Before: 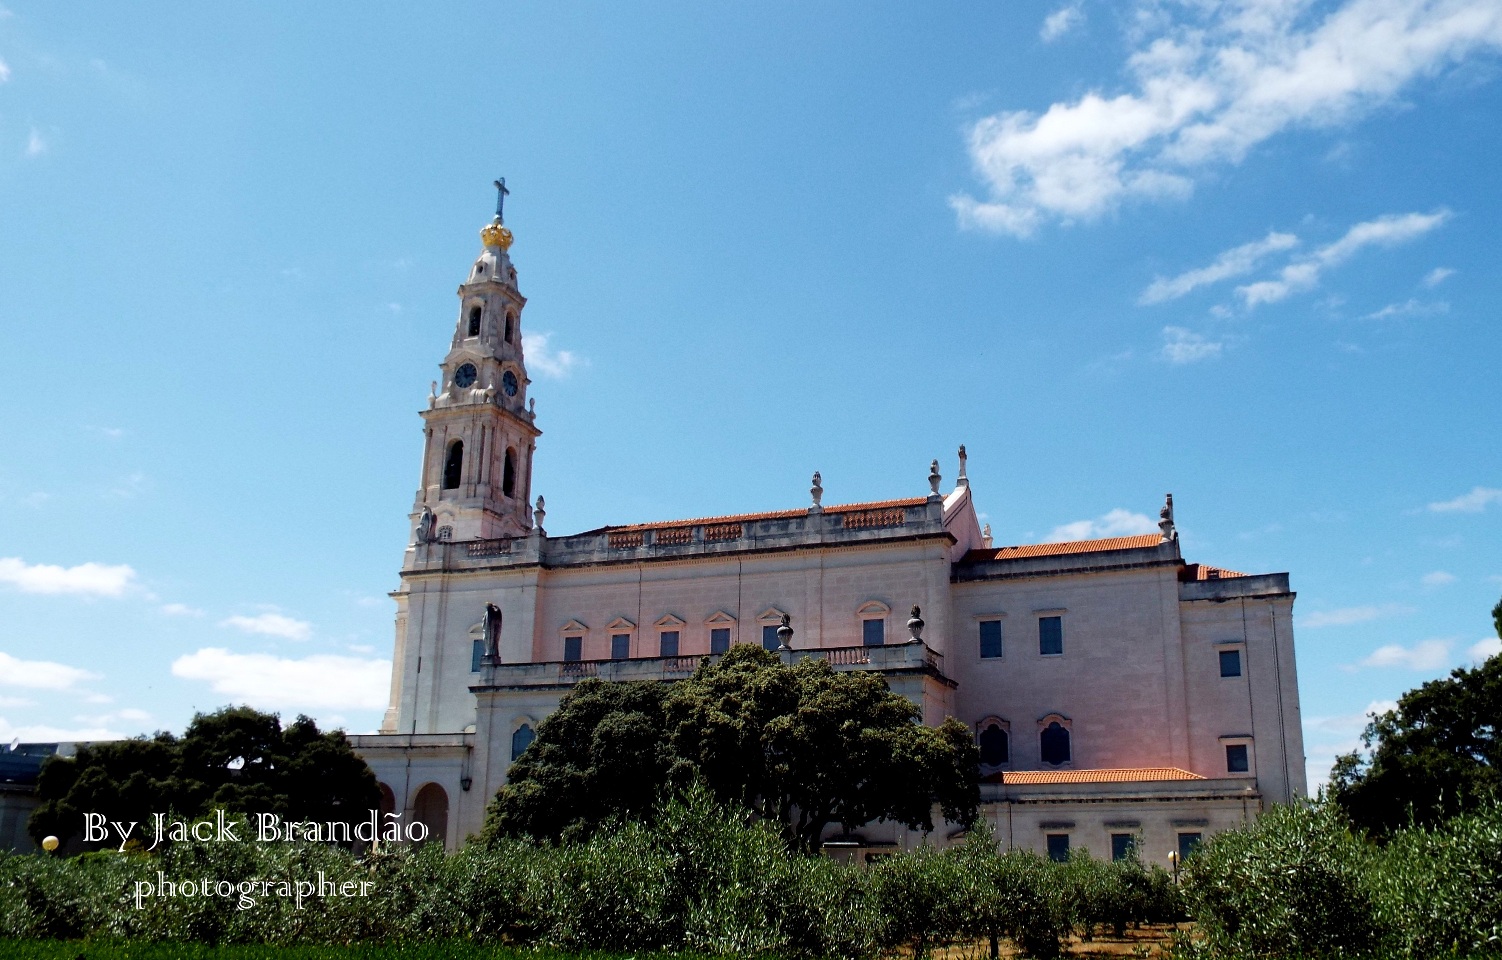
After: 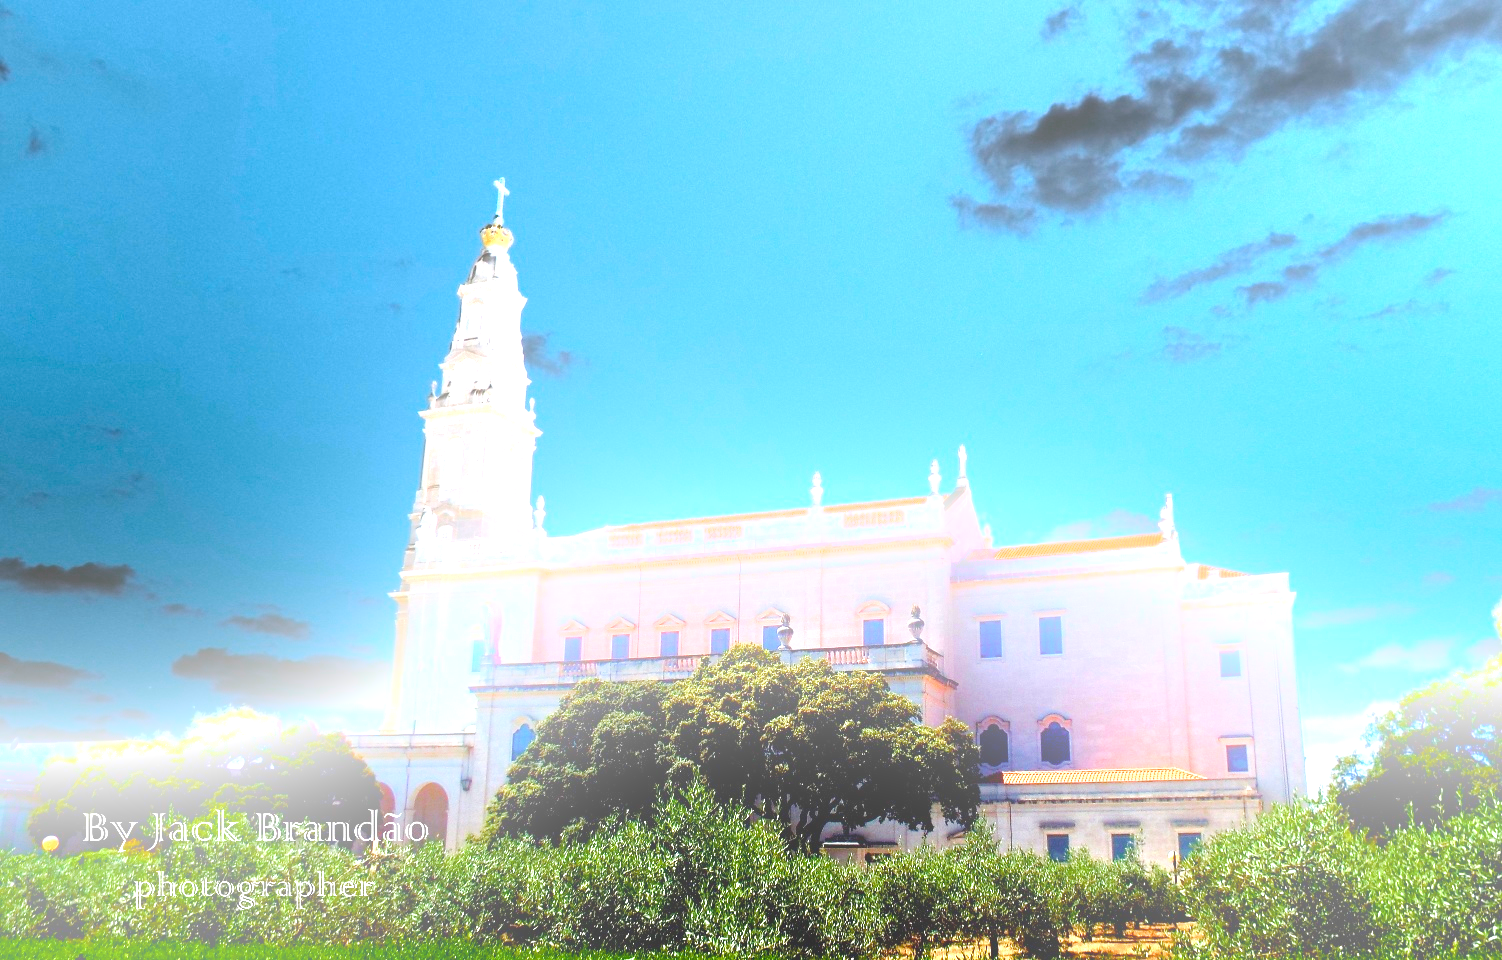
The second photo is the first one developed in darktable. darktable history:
exposure: black level correction 0, exposure 1.675 EV, compensate exposure bias true, compensate highlight preservation false
white balance: emerald 1
color balance rgb: perceptual saturation grading › global saturation 25%, perceptual saturation grading › highlights -50%, perceptual saturation grading › shadows 30%, perceptual brilliance grading › global brilliance 12%, global vibrance 20%
bloom: size 38%, threshold 95%, strength 30%
